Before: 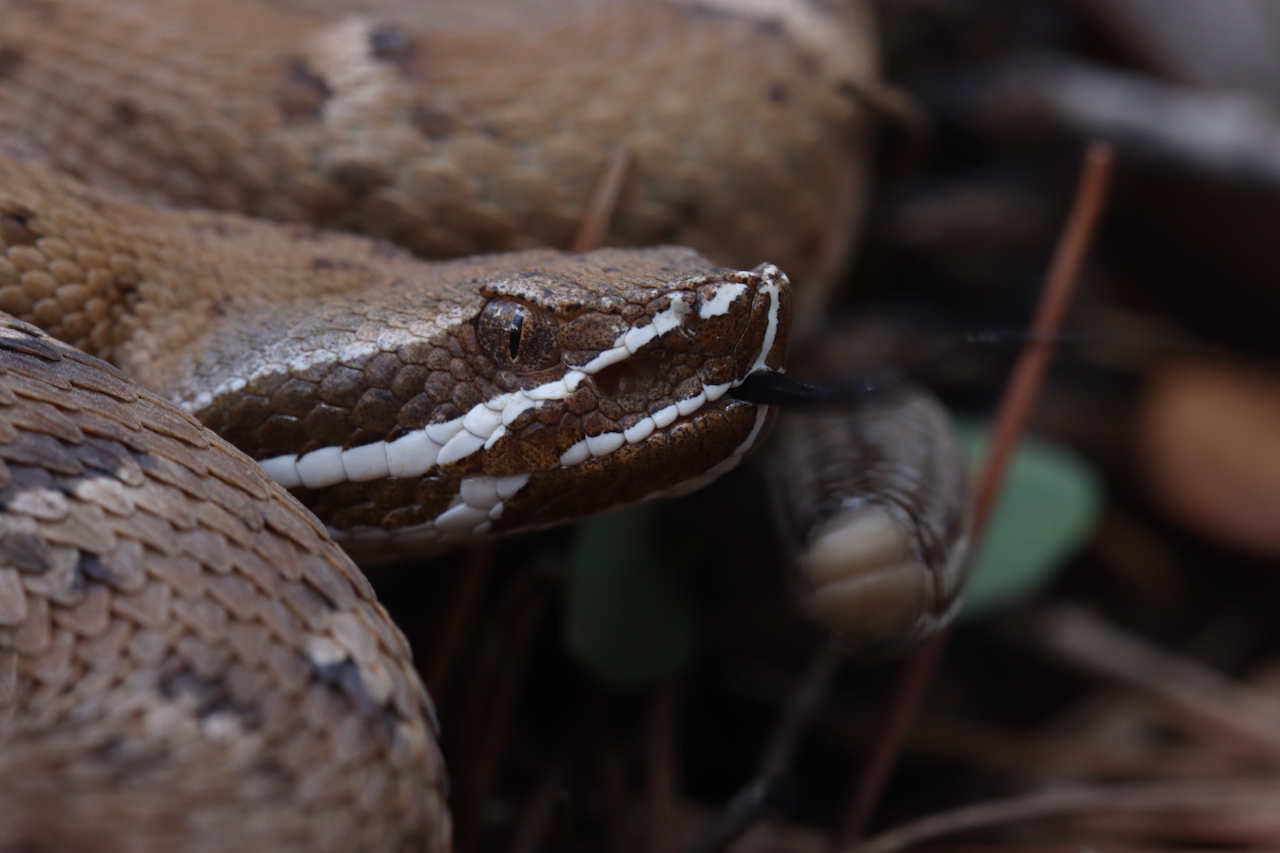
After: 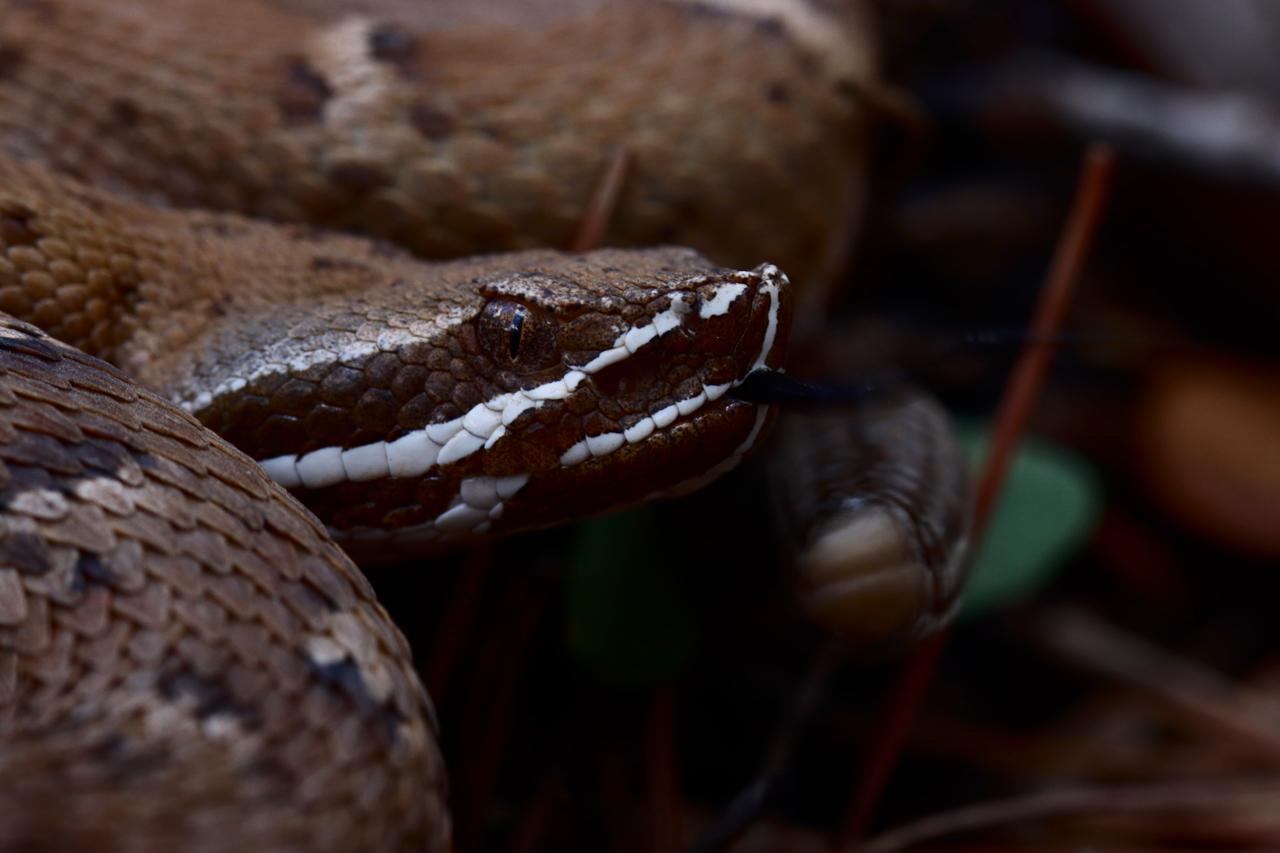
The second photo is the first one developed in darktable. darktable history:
exposure: exposure -0.116 EV, compensate exposure bias true, compensate highlight preservation false
contrast brightness saturation: contrast 0.206, brightness -0.102, saturation 0.212
